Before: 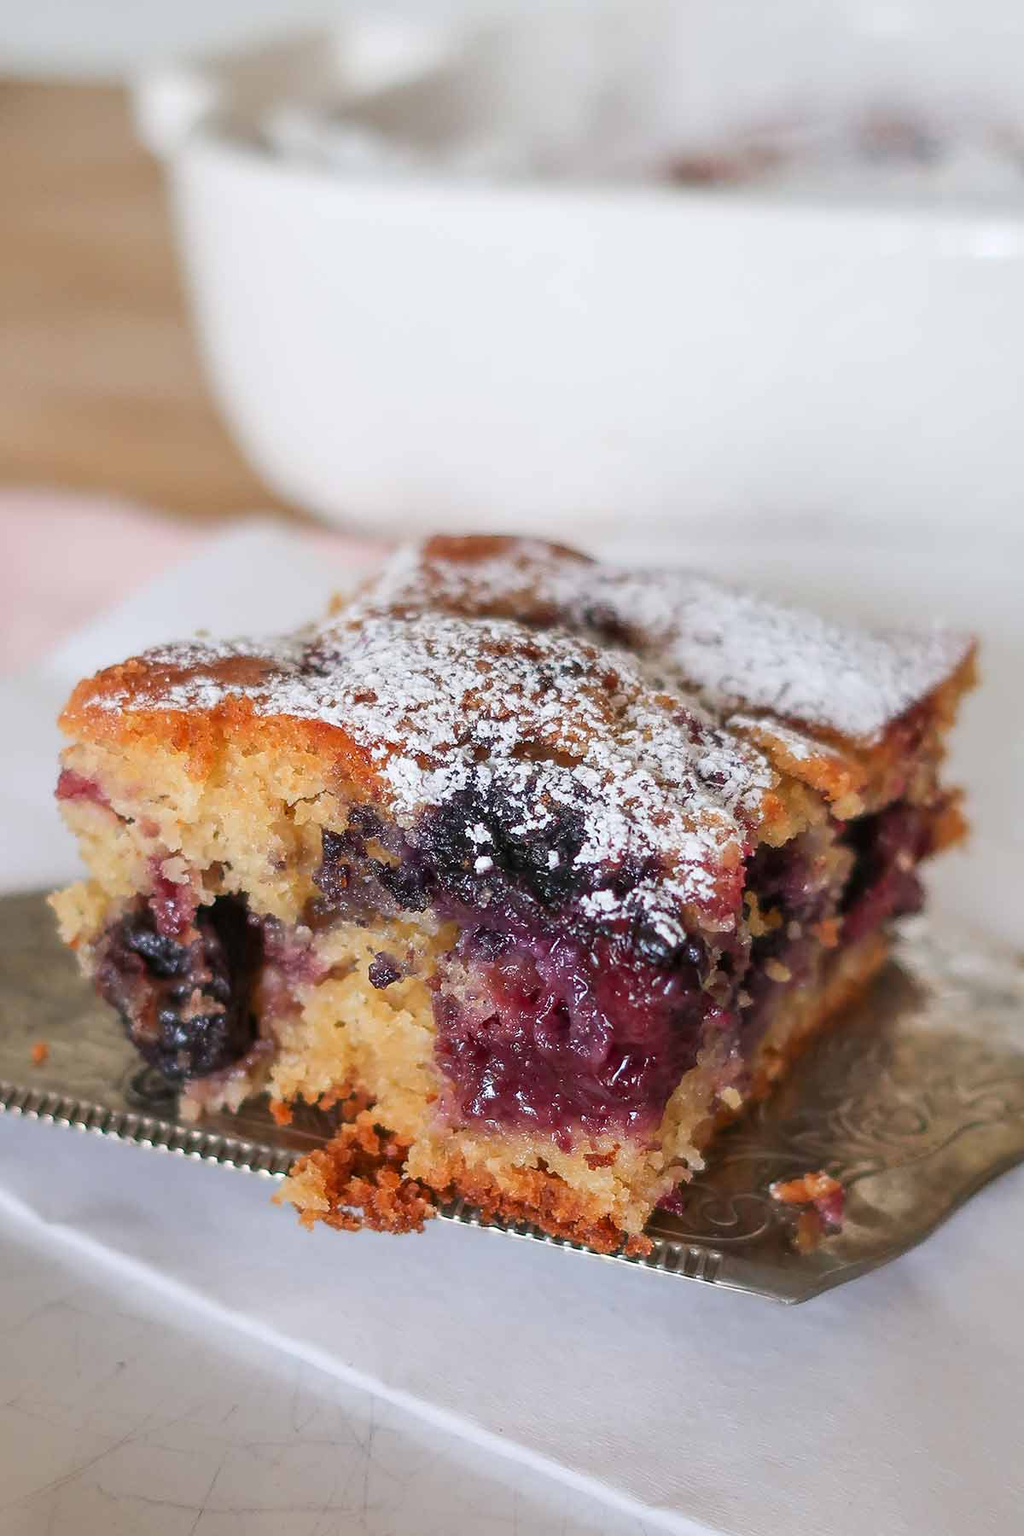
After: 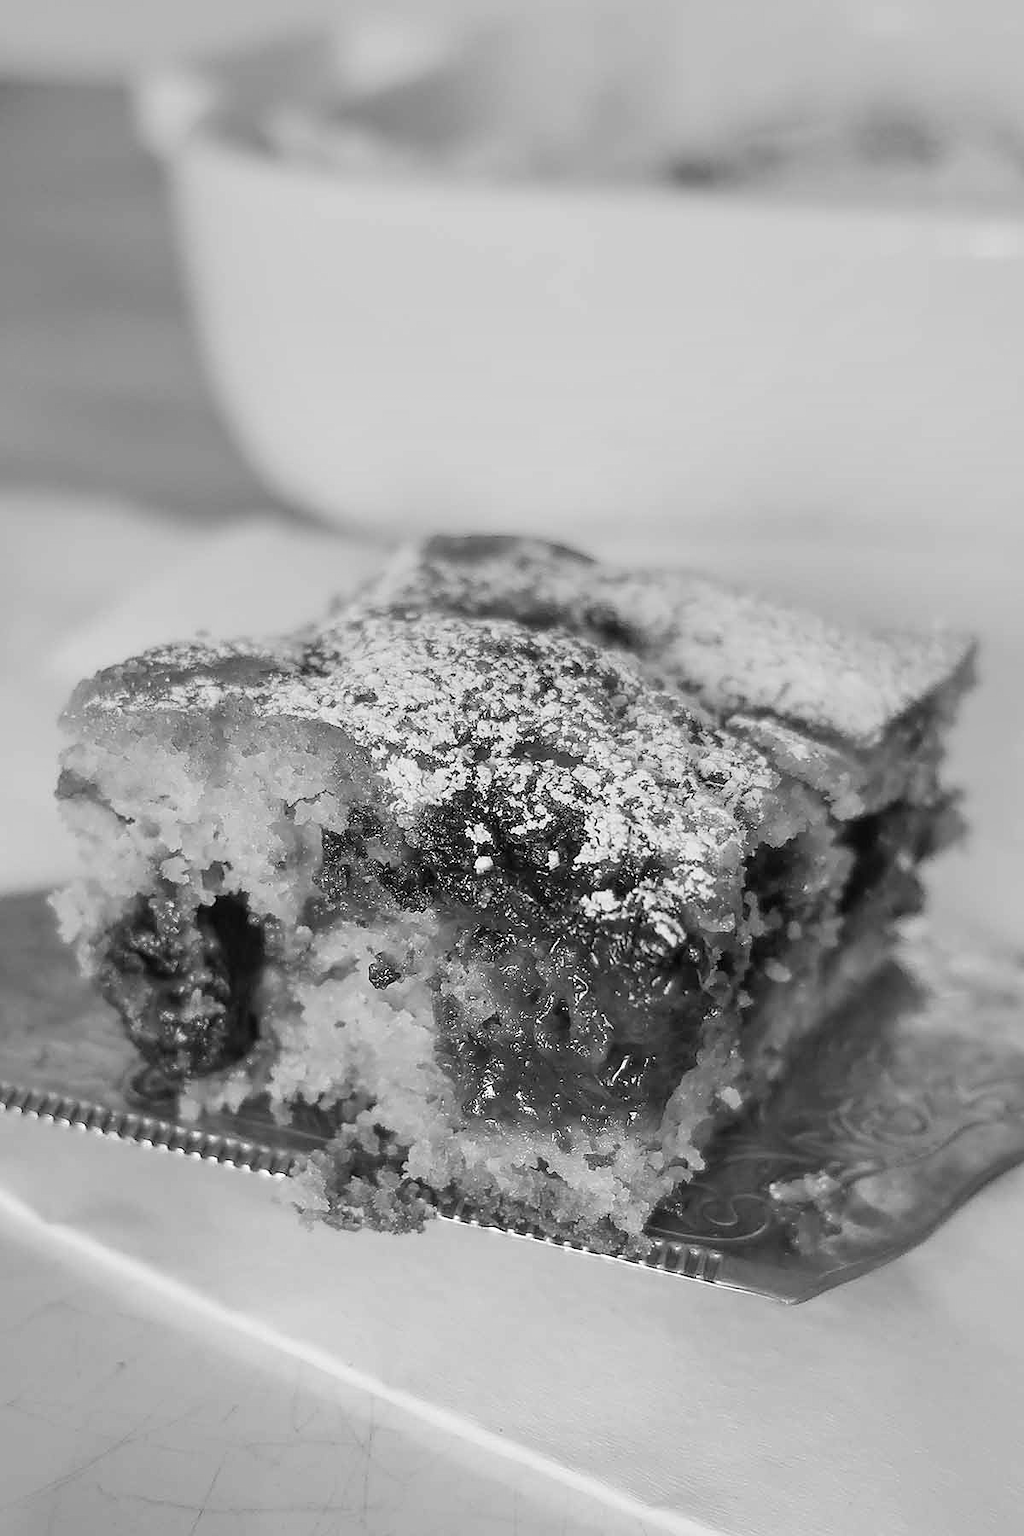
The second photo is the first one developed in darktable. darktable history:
contrast brightness saturation: brightness 0.09, saturation 0.19
graduated density: on, module defaults
monochrome: a 1.94, b -0.638
sharpen: radius 1
